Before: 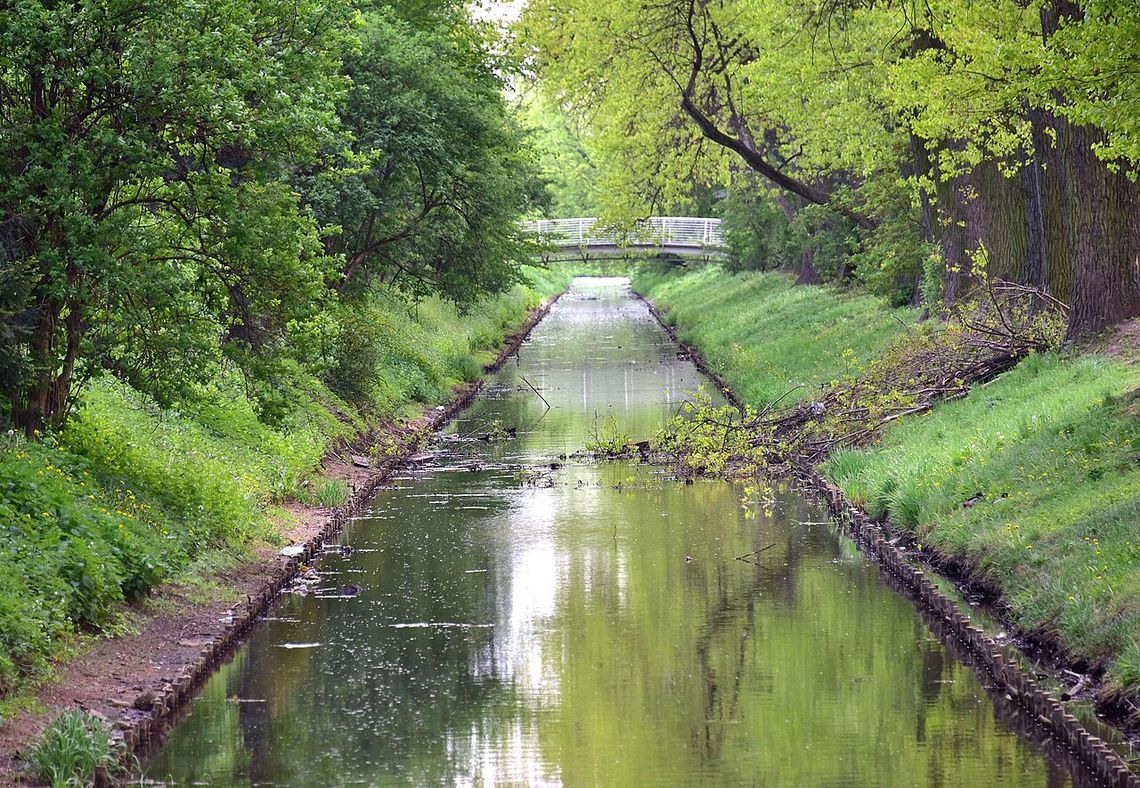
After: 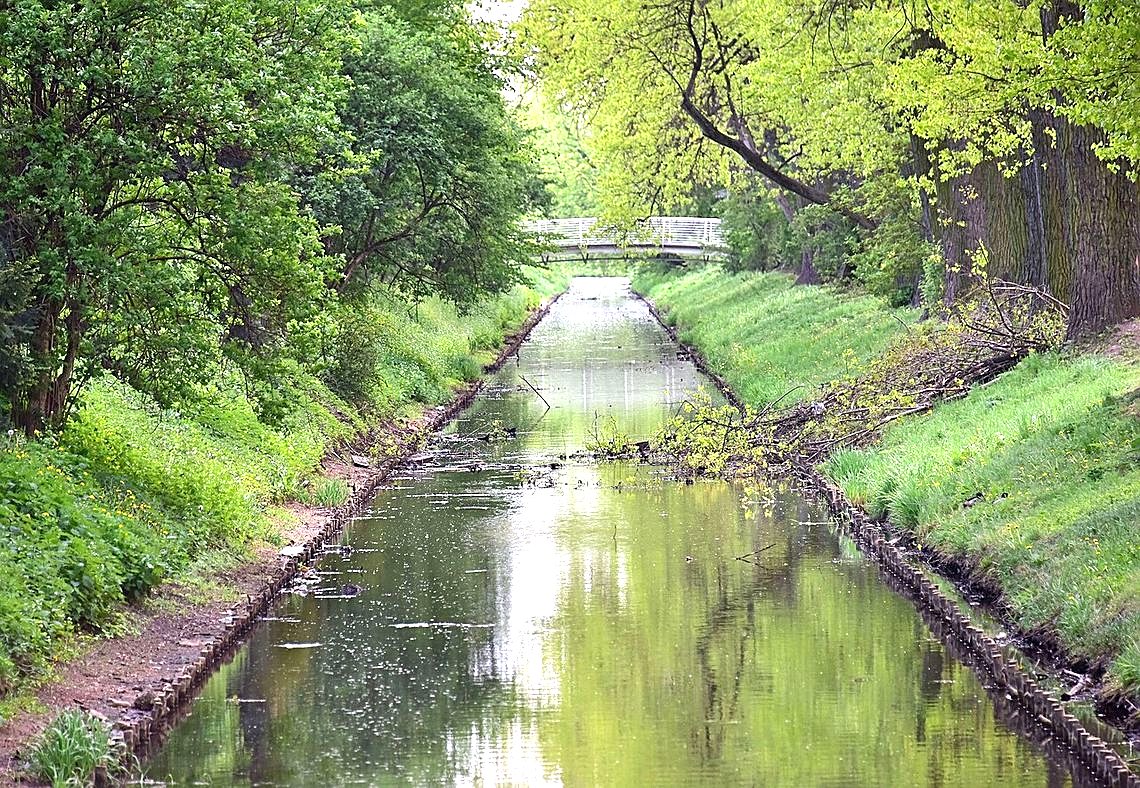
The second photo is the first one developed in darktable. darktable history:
exposure: black level correction 0, exposure 0.686 EV, compensate highlight preservation false
sharpen: on, module defaults
